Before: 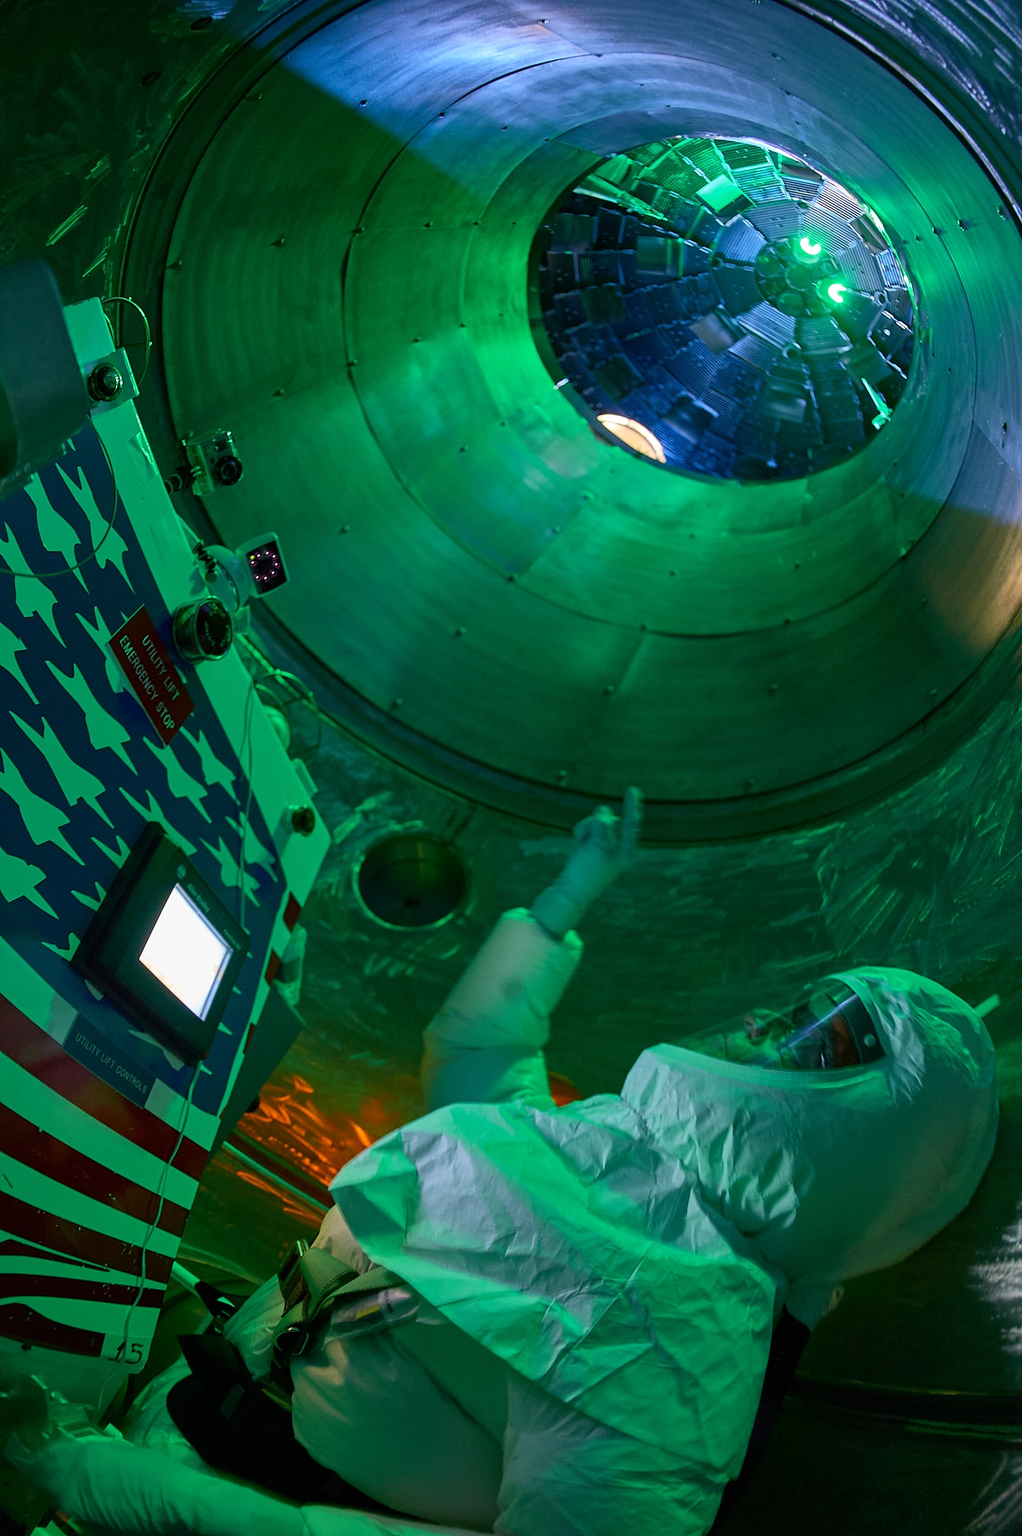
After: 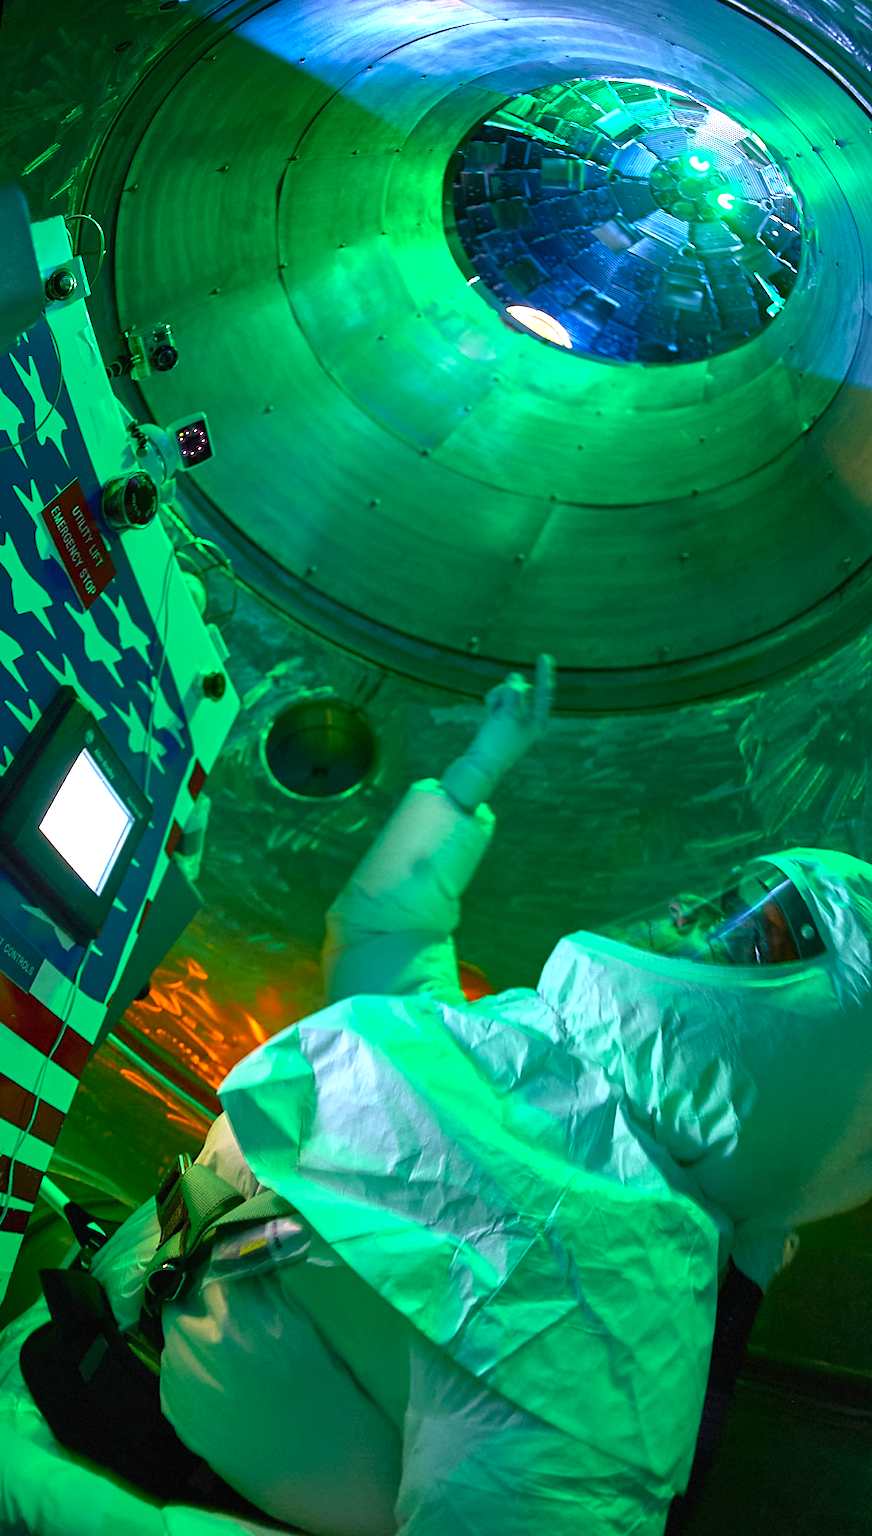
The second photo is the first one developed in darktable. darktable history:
color balance rgb: perceptual saturation grading › global saturation 10%, global vibrance 10%
exposure: black level correction 0, exposure 1.125 EV, compensate exposure bias true, compensate highlight preservation false
rotate and perspective: rotation 0.72°, lens shift (vertical) -0.352, lens shift (horizontal) -0.051, crop left 0.152, crop right 0.859, crop top 0.019, crop bottom 0.964
